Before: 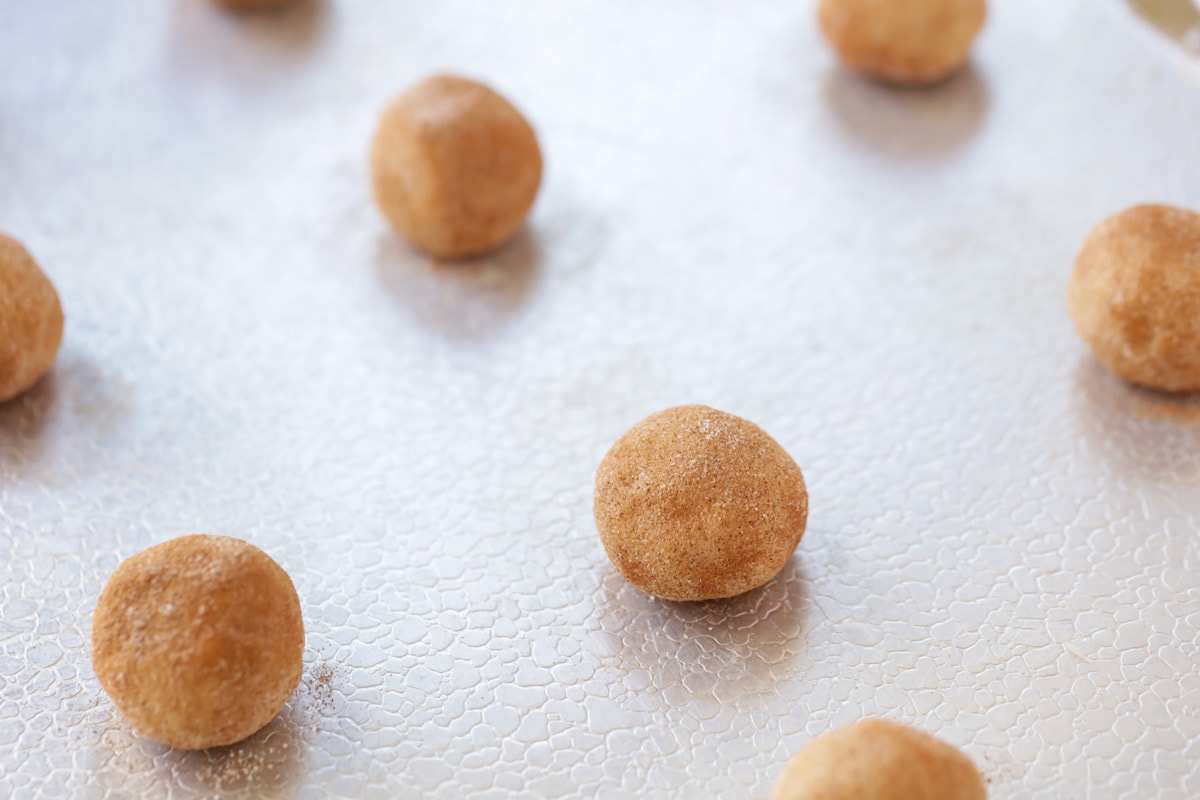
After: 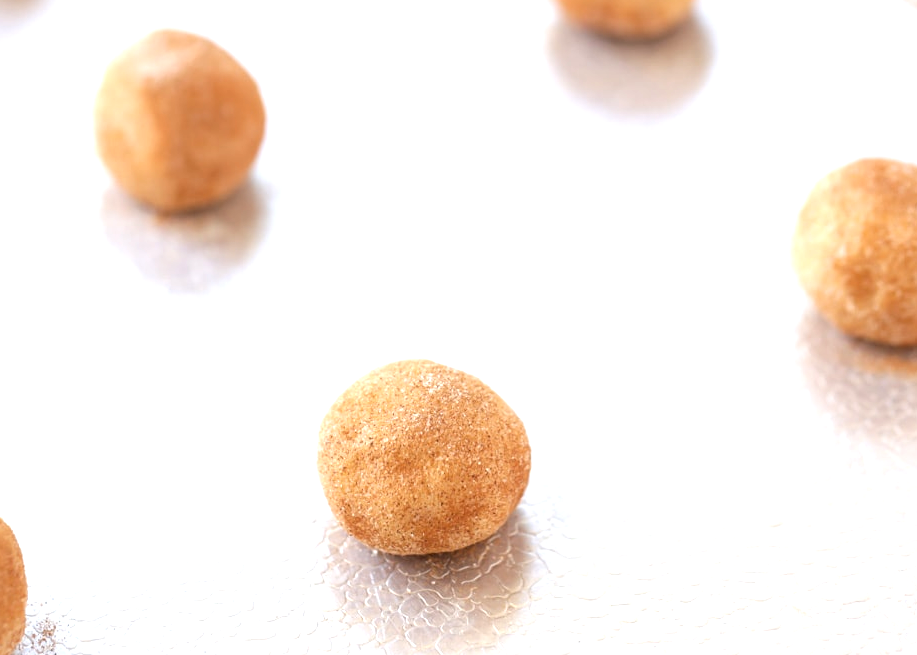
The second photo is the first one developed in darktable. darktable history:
crop: left 23.095%, top 5.827%, bottom 11.854%
exposure: exposure 0.781 EV, compensate highlight preservation false
